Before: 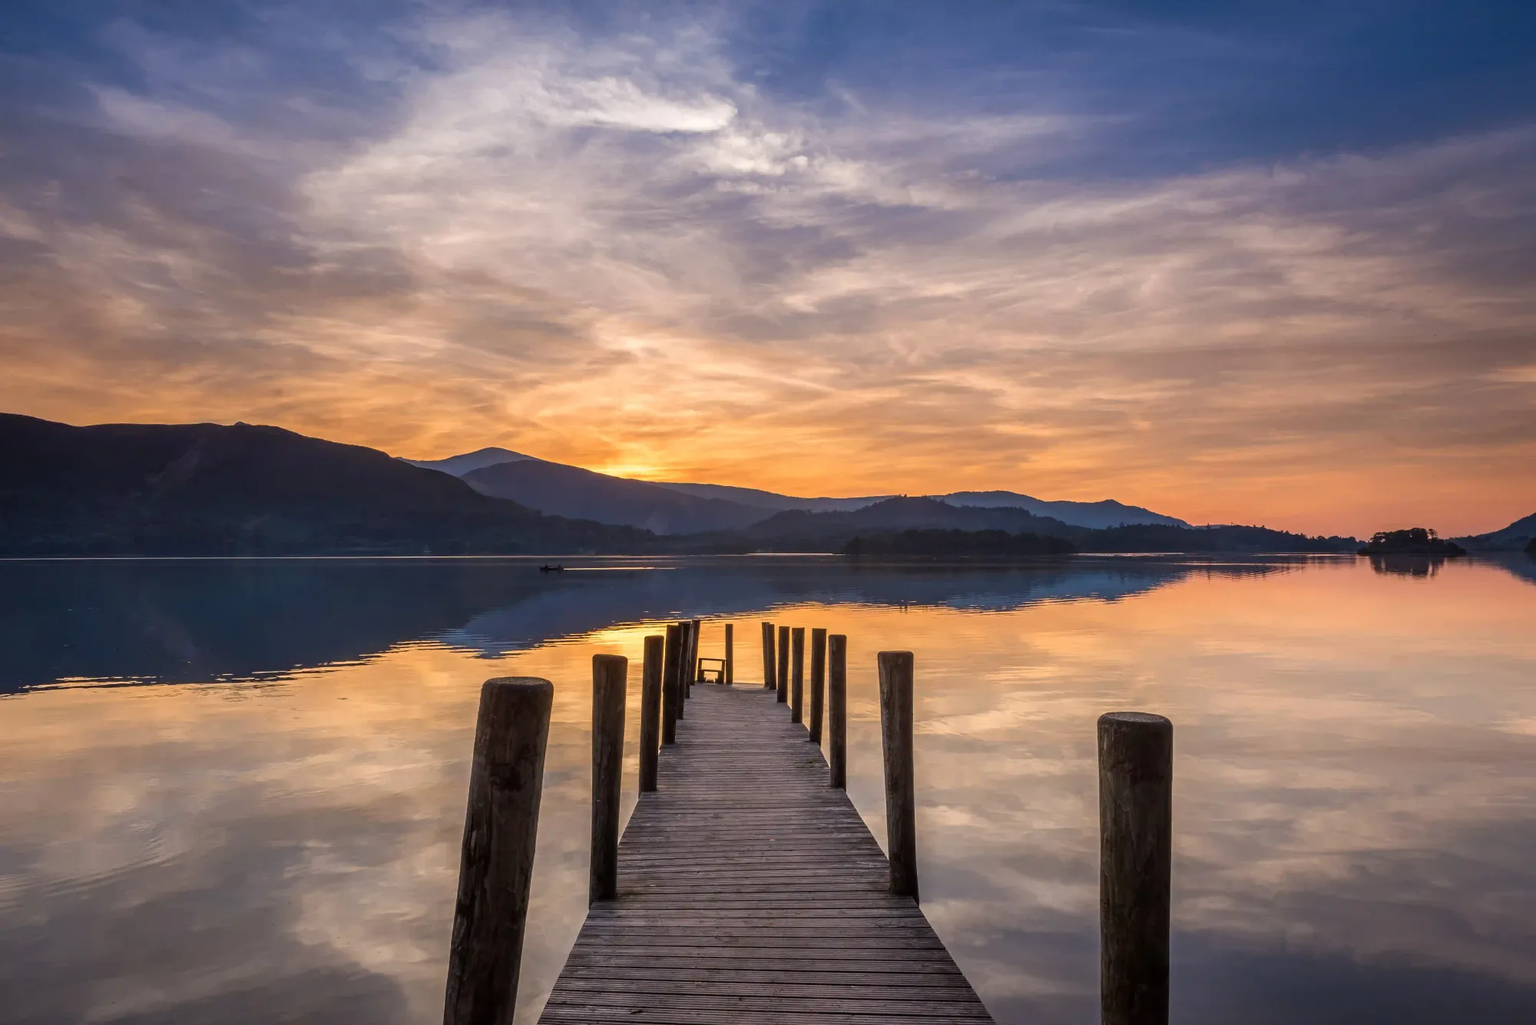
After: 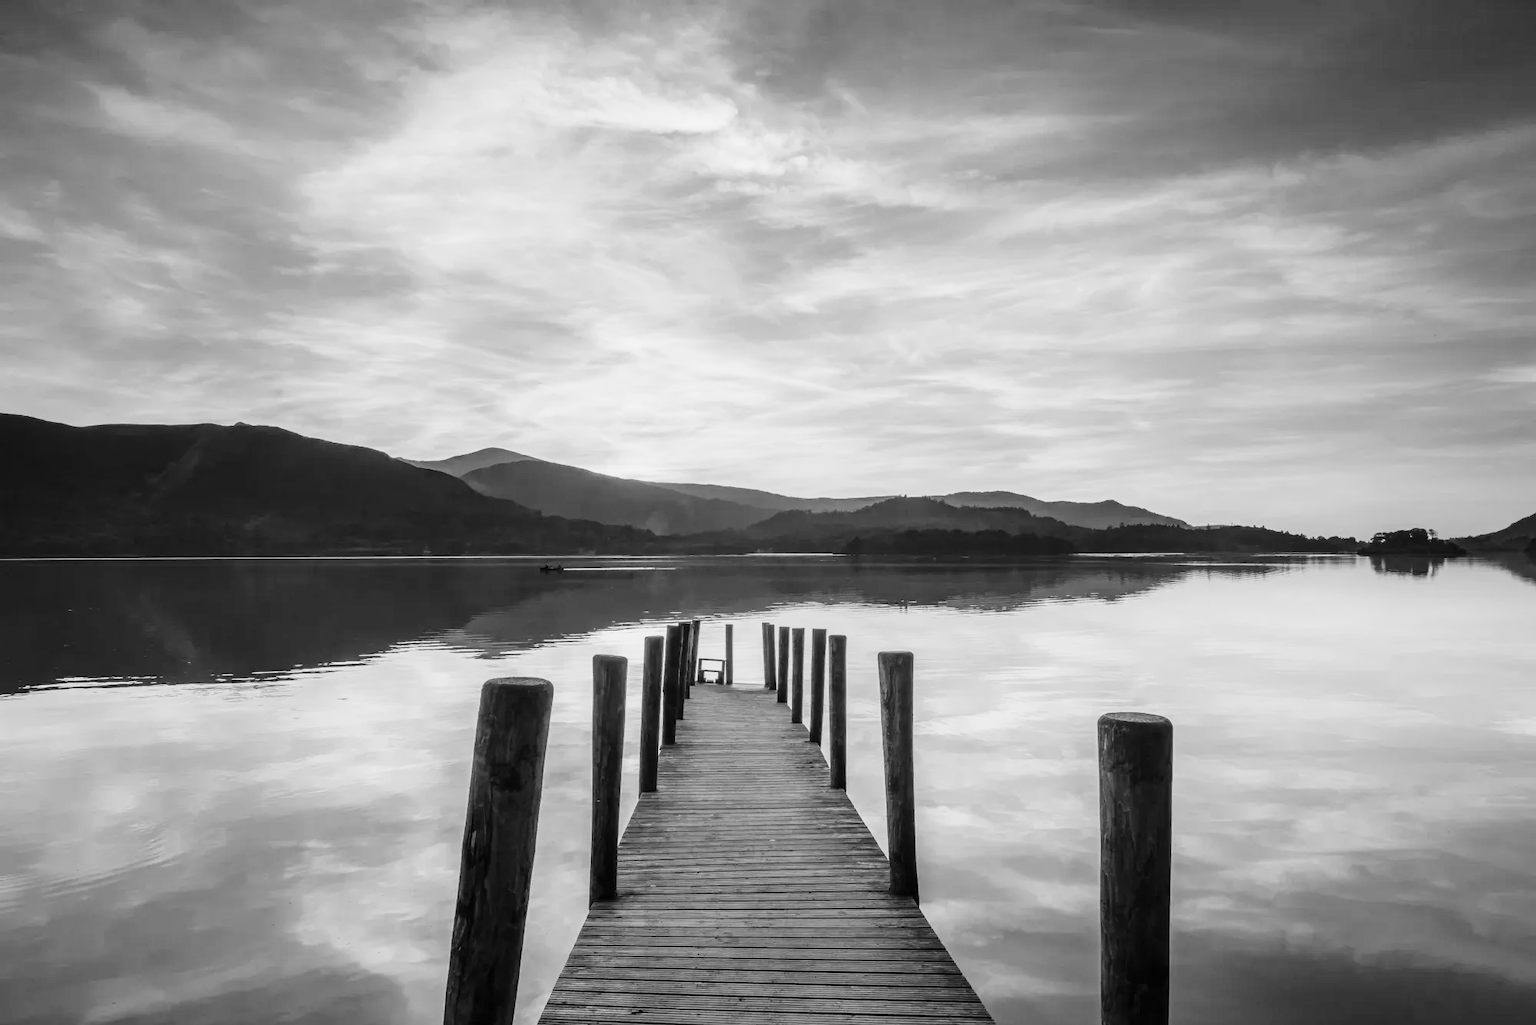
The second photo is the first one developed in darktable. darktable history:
base curve: curves: ch0 [(0, 0) (0.028, 0.03) (0.121, 0.232) (0.46, 0.748) (0.859, 0.968) (1, 1)], preserve colors none
monochrome: a -74.22, b 78.2
white balance: red 1.467, blue 0.684
